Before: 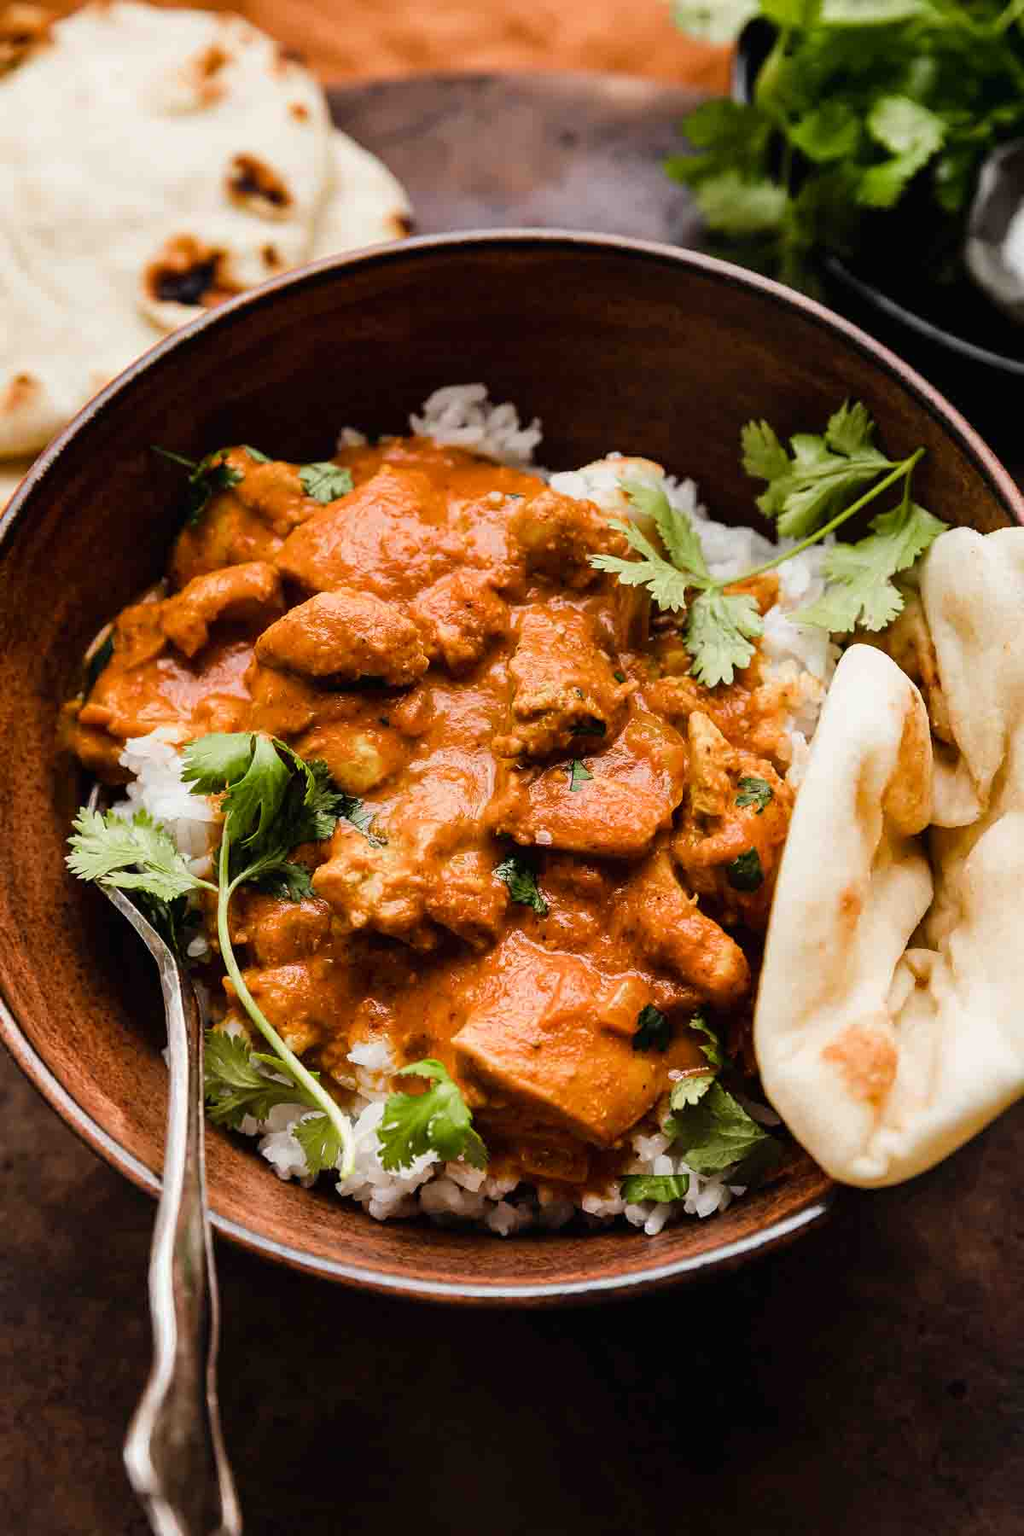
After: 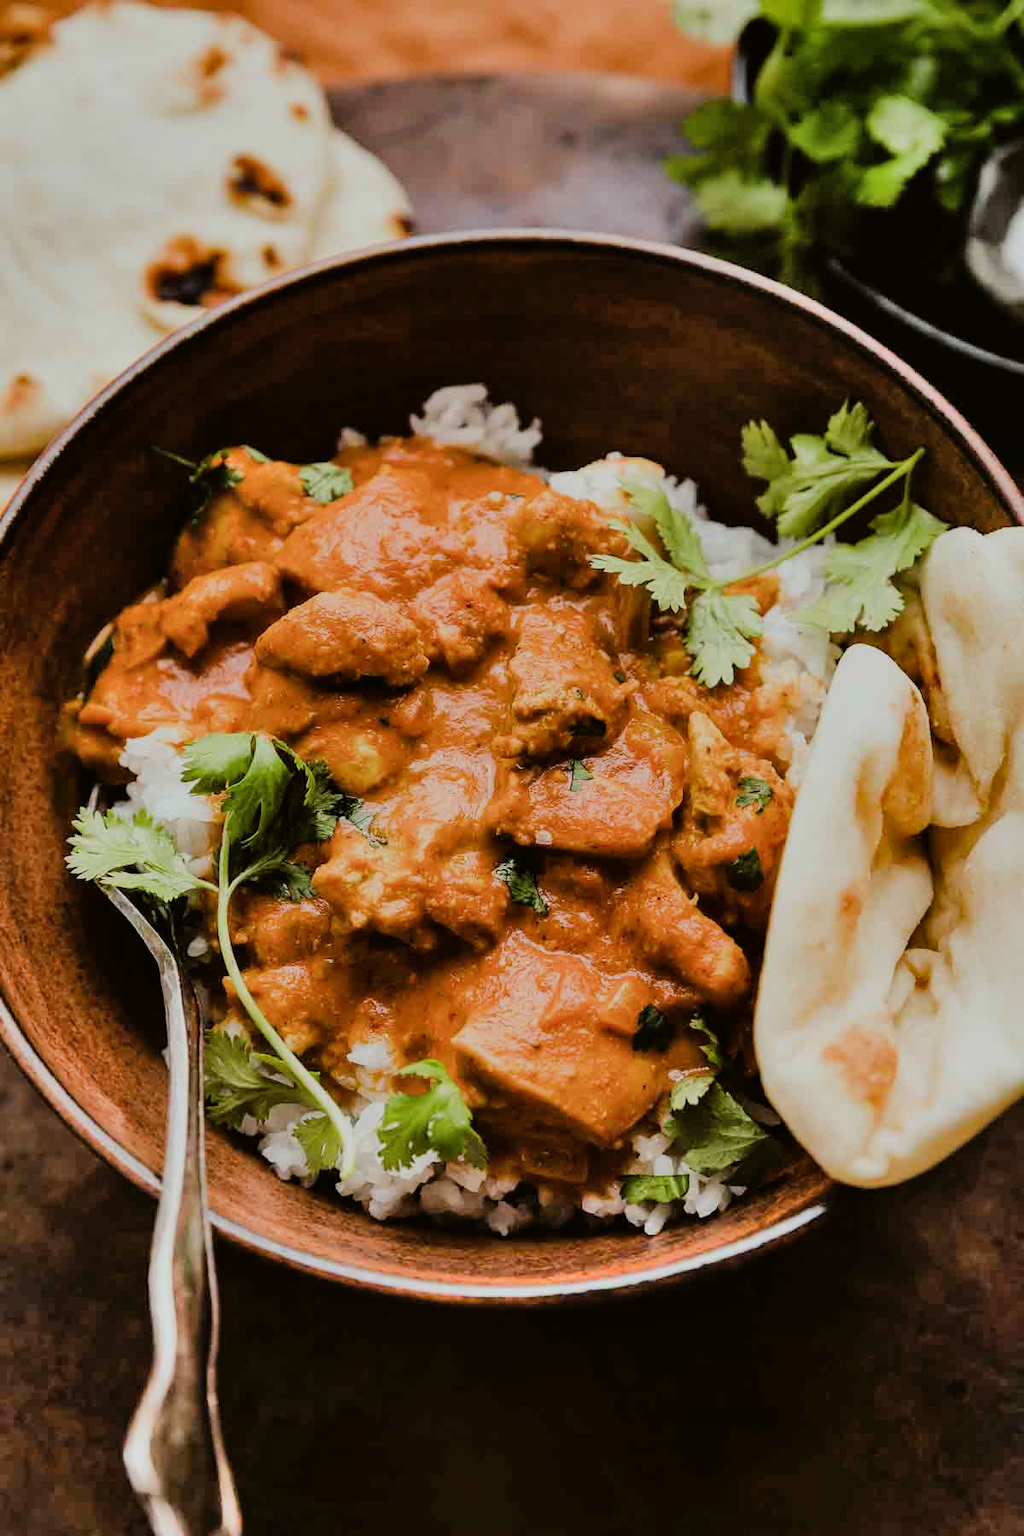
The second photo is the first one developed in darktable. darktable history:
color balance: lift [1.004, 1.002, 1.002, 0.998], gamma [1, 1.007, 1.002, 0.993], gain [1, 0.977, 1.013, 1.023], contrast -3.64%
filmic rgb: black relative exposure -7.65 EV, white relative exposure 4.56 EV, hardness 3.61
shadows and highlights: low approximation 0.01, soften with gaussian
bloom: size 3%, threshold 100%, strength 0%
